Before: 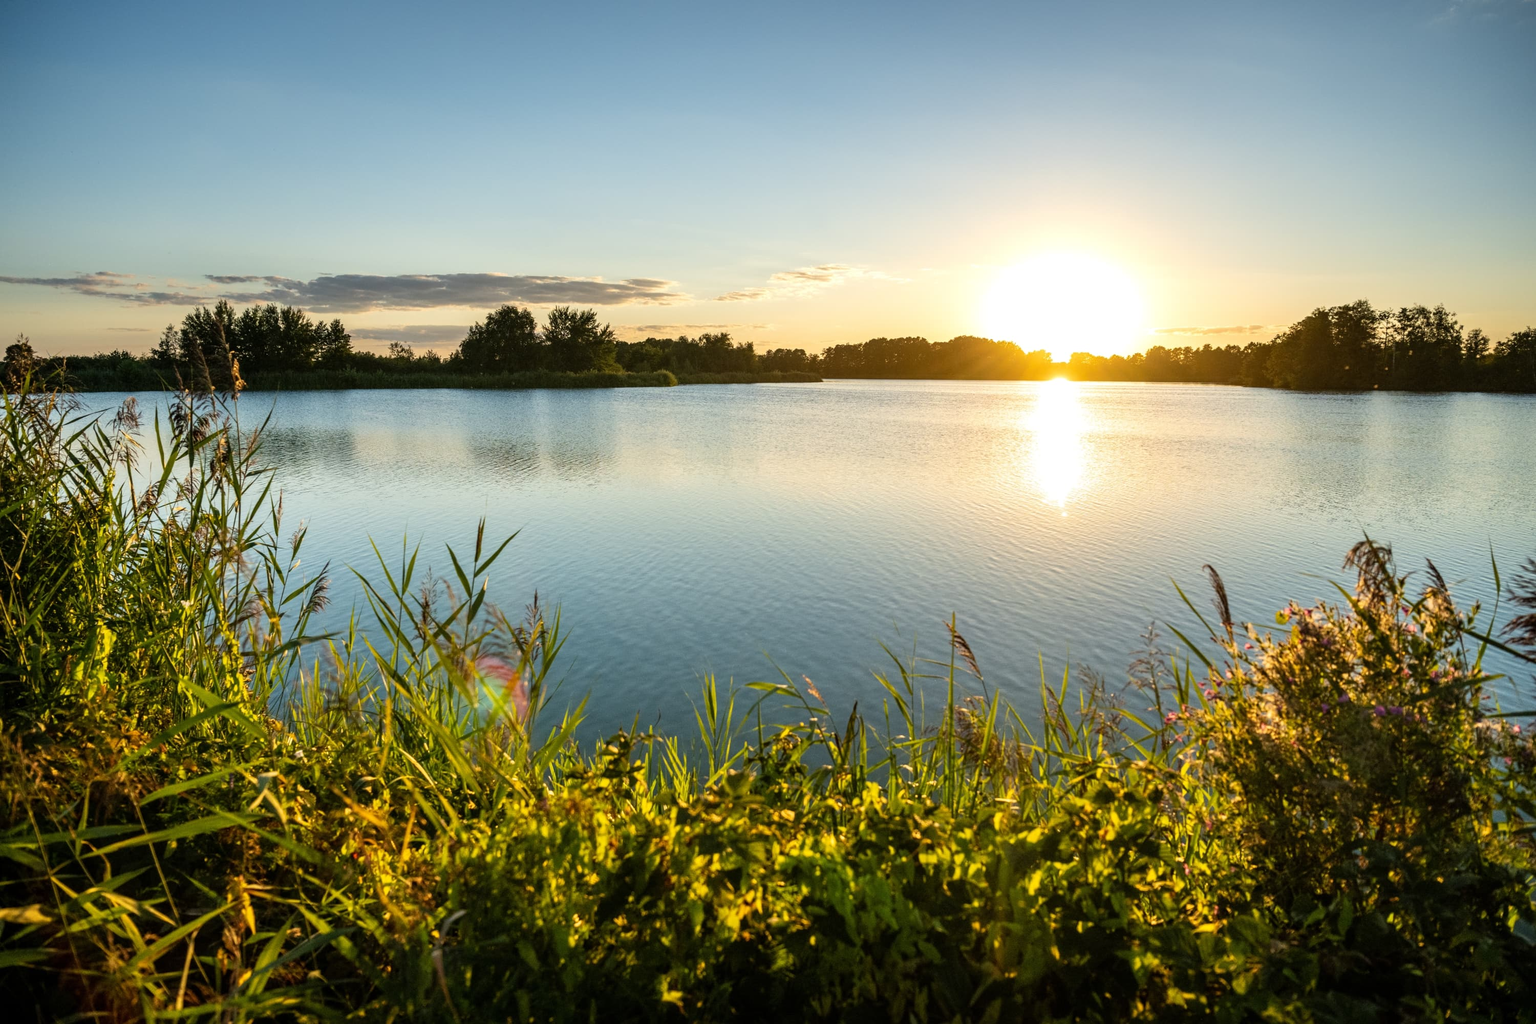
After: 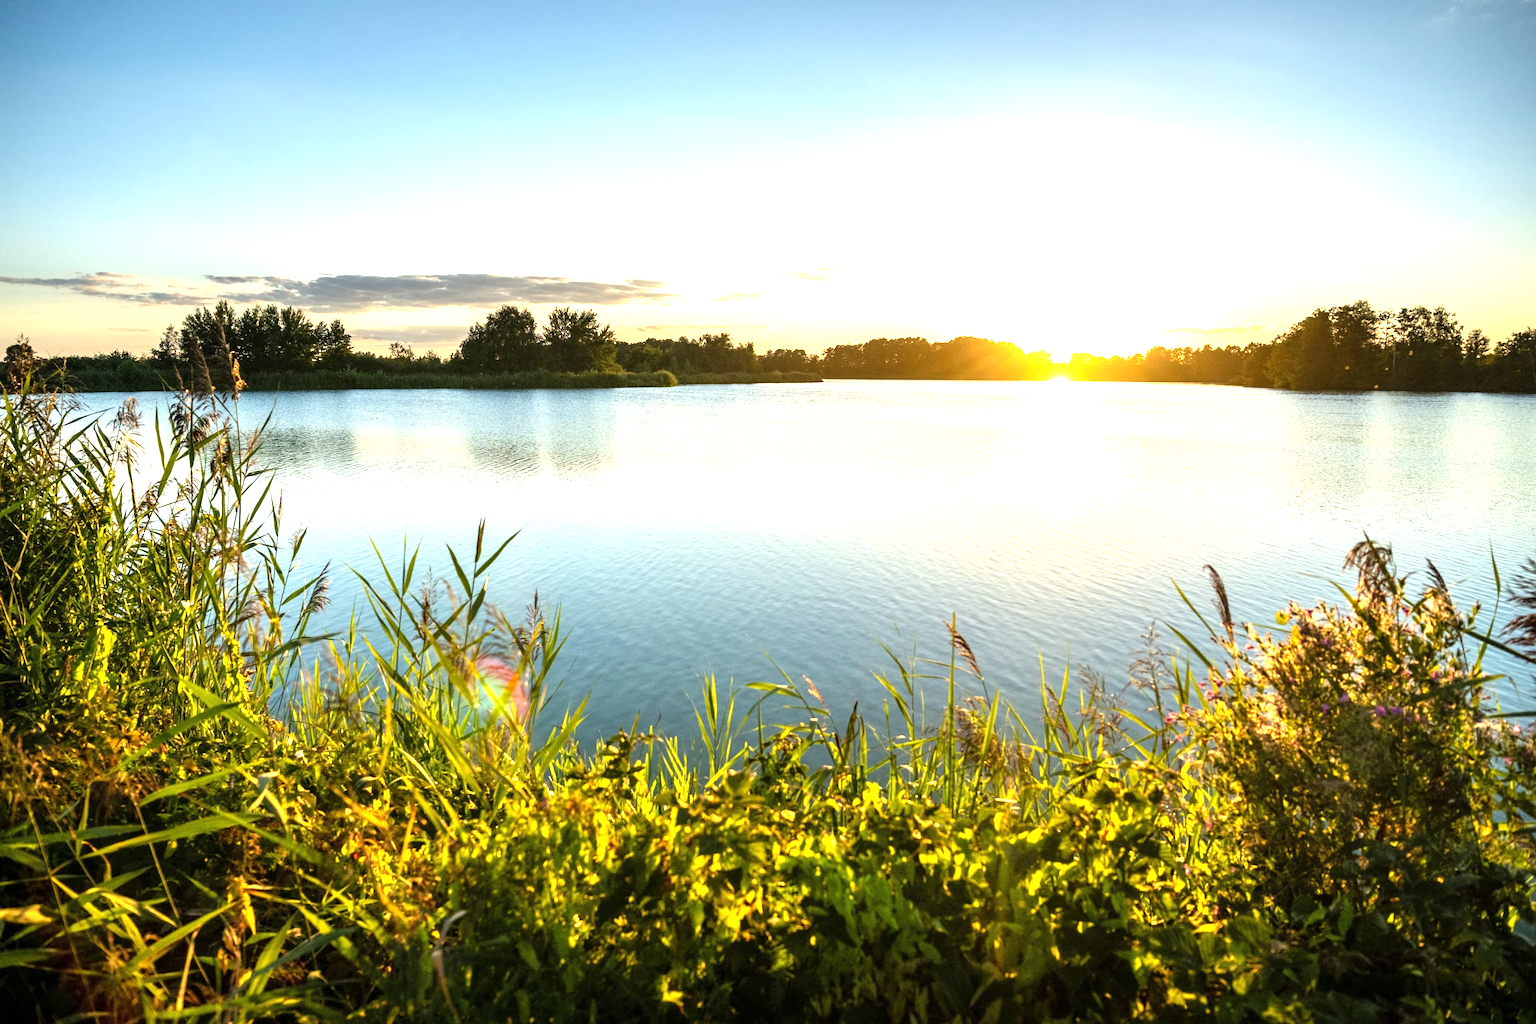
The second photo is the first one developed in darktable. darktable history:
exposure: exposure 1.089 EV, compensate highlight preservation false
